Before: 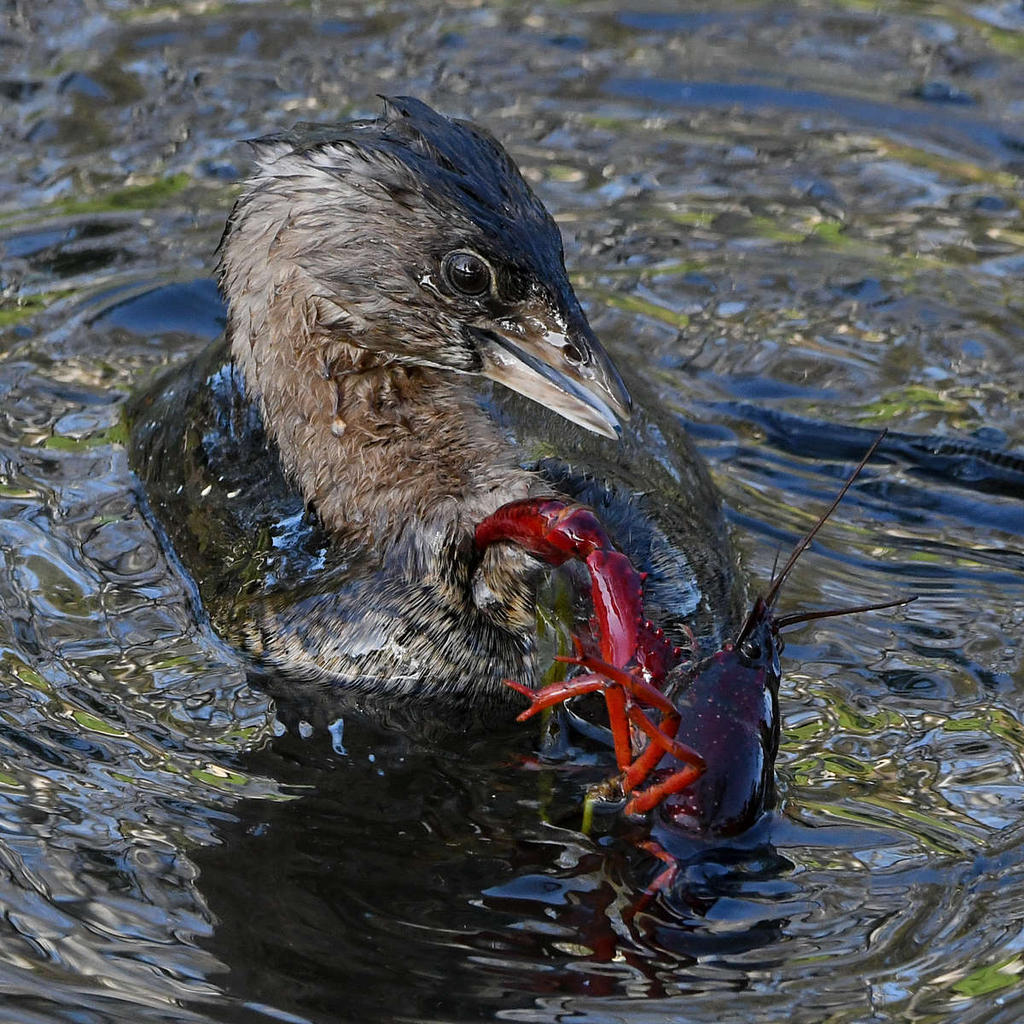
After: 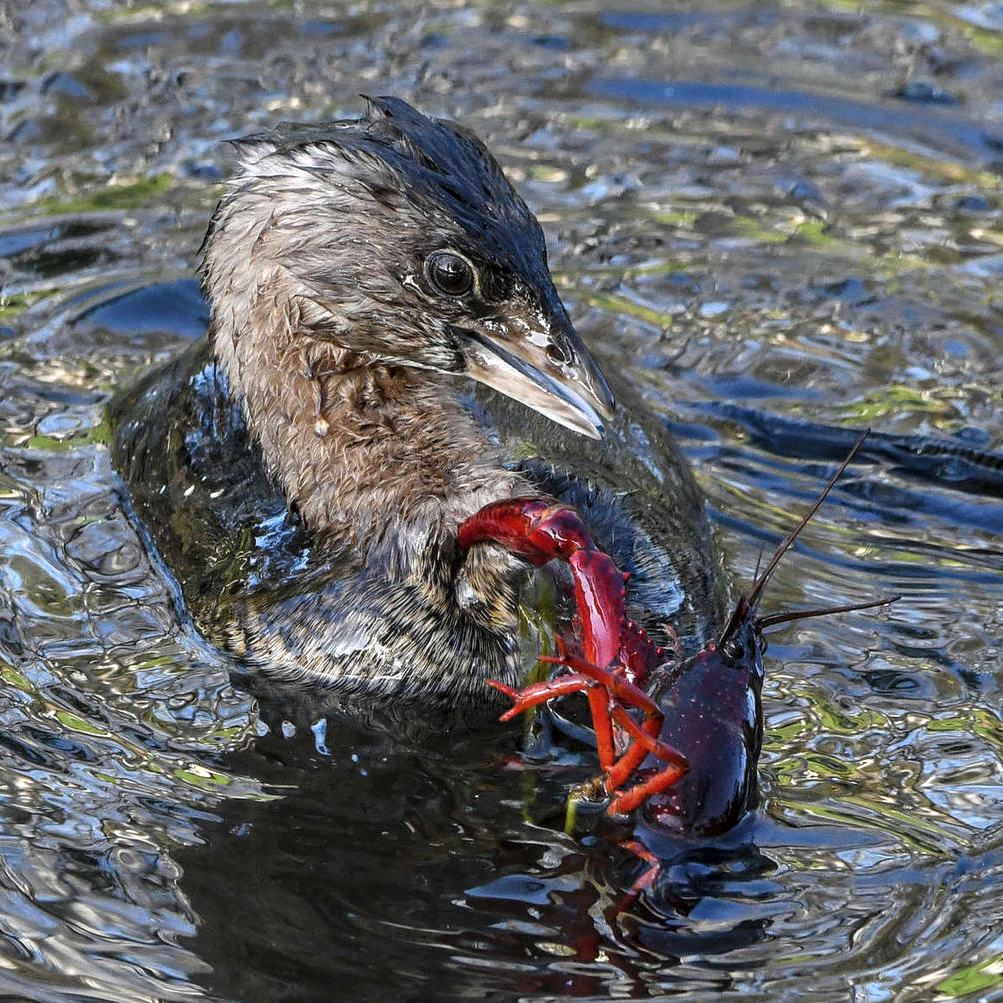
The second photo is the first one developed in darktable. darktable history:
crop: left 1.743%, right 0.268%, bottom 2.011%
exposure: black level correction -0.002, exposure 0.54 EV, compensate highlight preservation false
local contrast: on, module defaults
